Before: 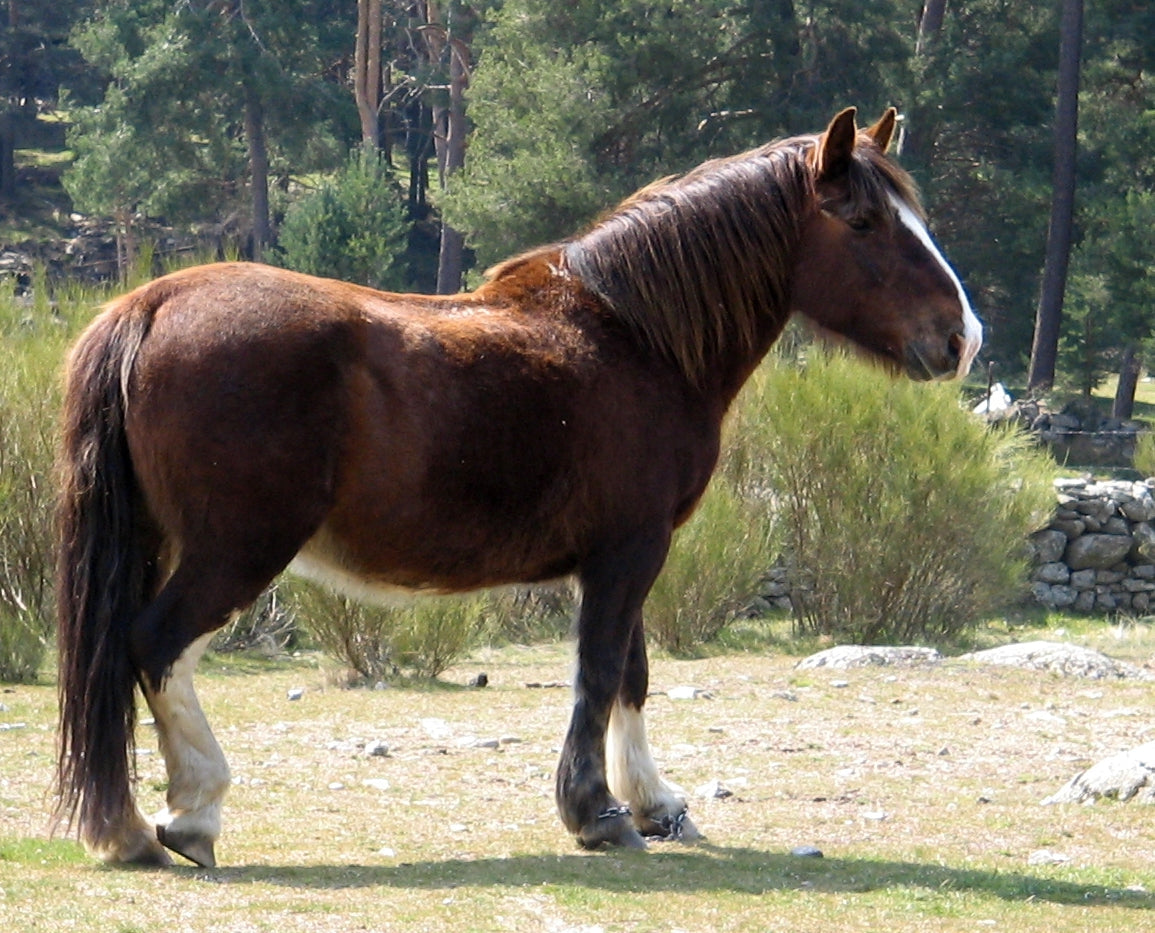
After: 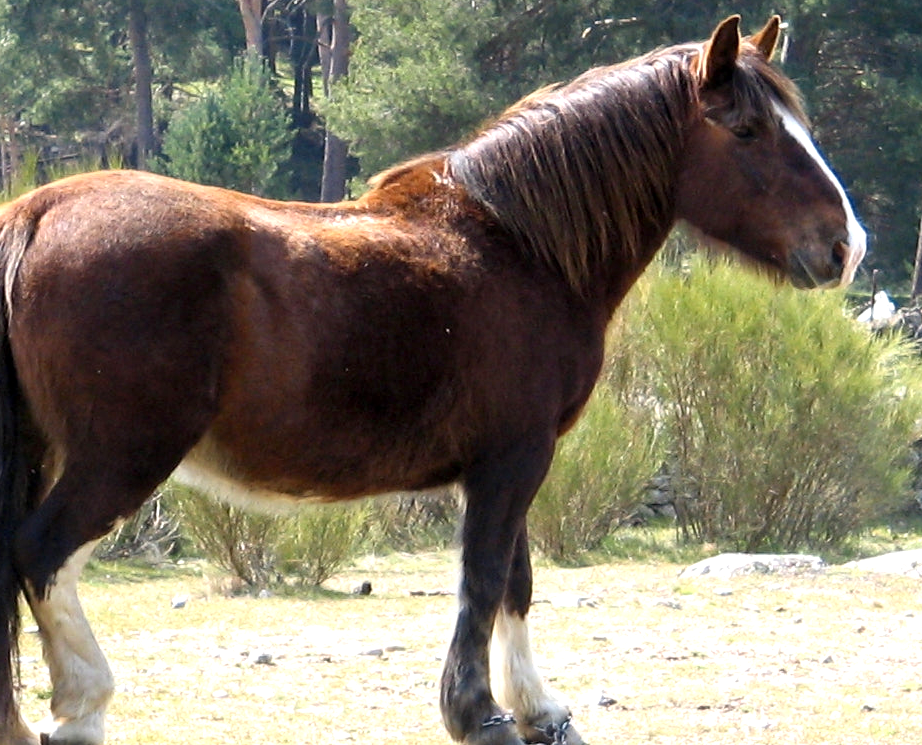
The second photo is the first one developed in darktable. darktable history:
exposure: black level correction 0.001, exposure 0.5 EV, compensate exposure bias true, compensate highlight preservation false
crop and rotate: left 10.071%, top 10.071%, right 10.02%, bottom 10.02%
